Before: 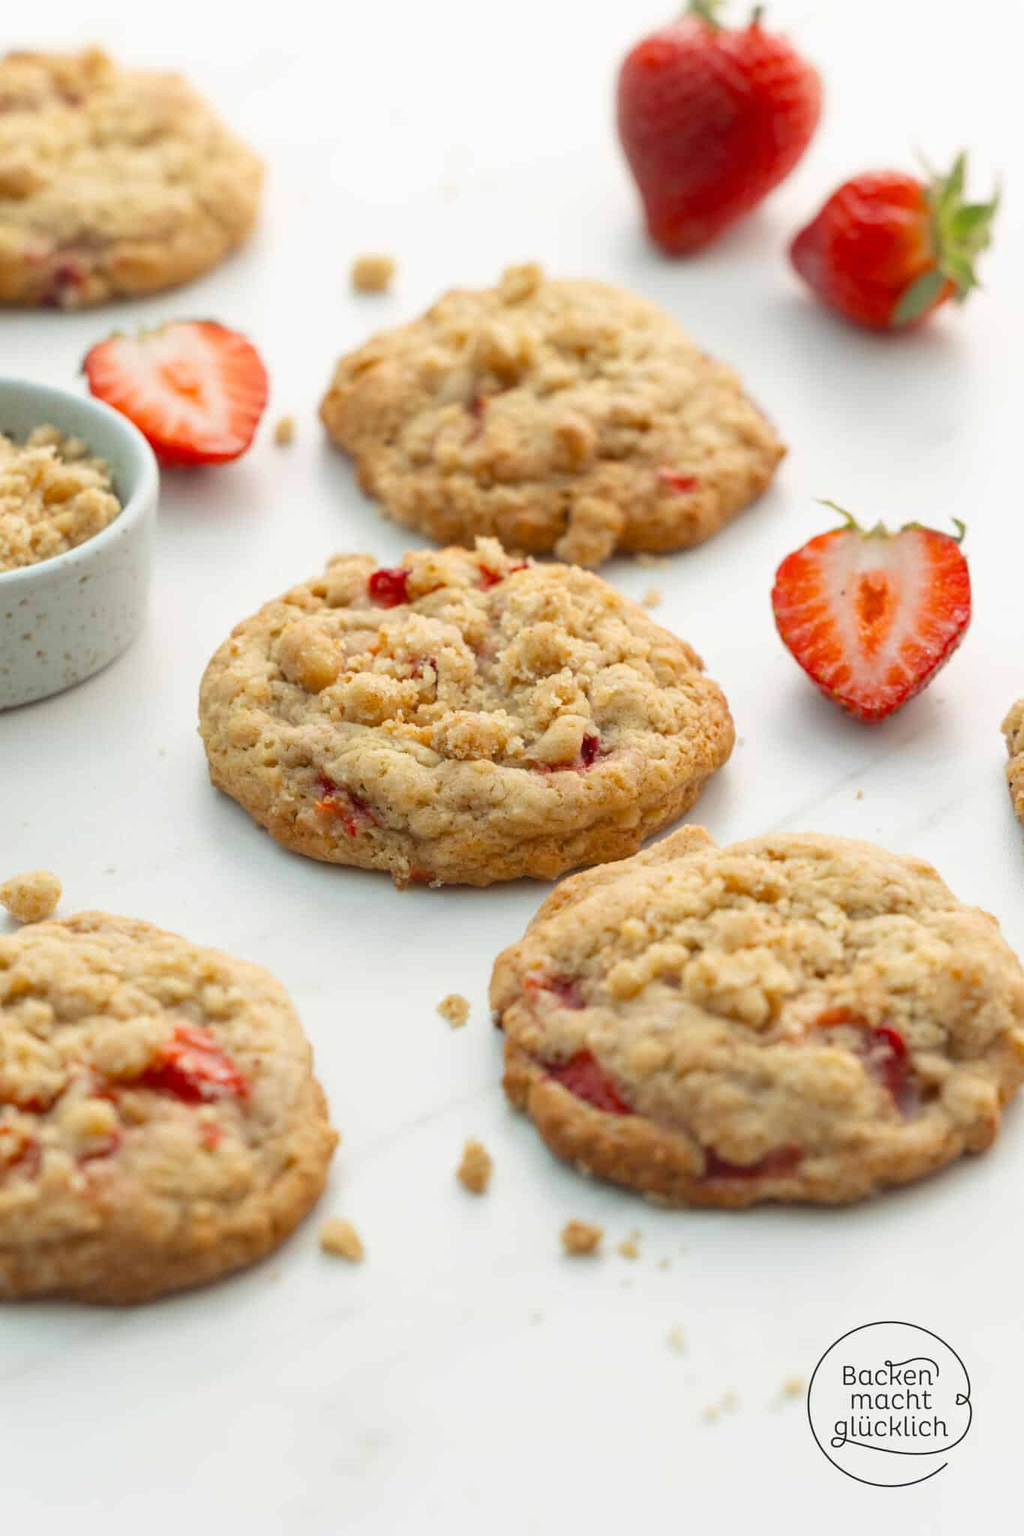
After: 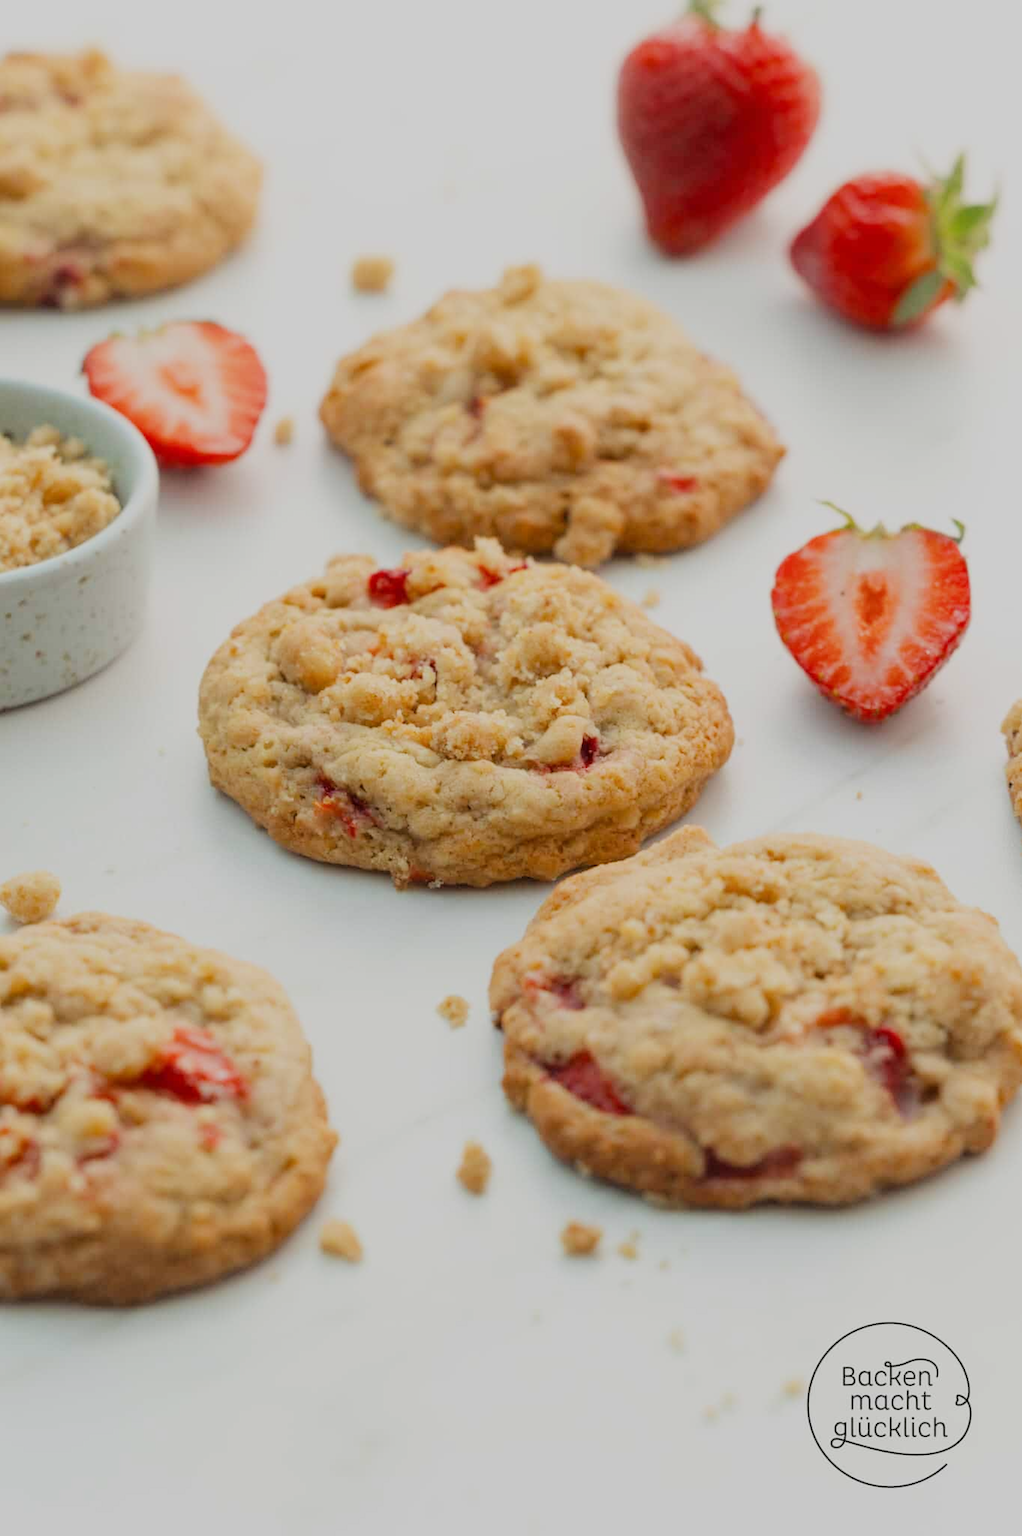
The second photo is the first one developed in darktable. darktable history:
filmic rgb: black relative exposure -7.15 EV, white relative exposure 5.36 EV, hardness 3.02
crop and rotate: left 0.126%
